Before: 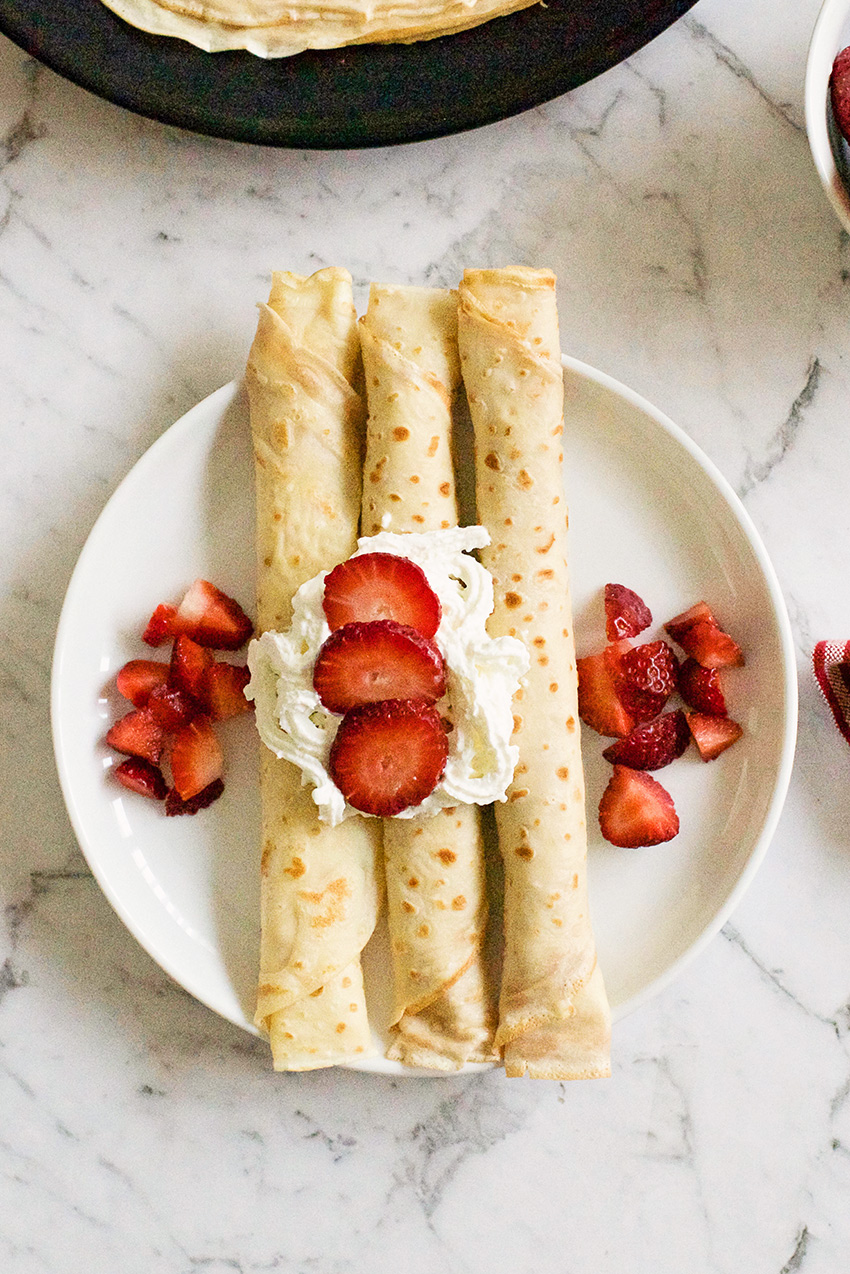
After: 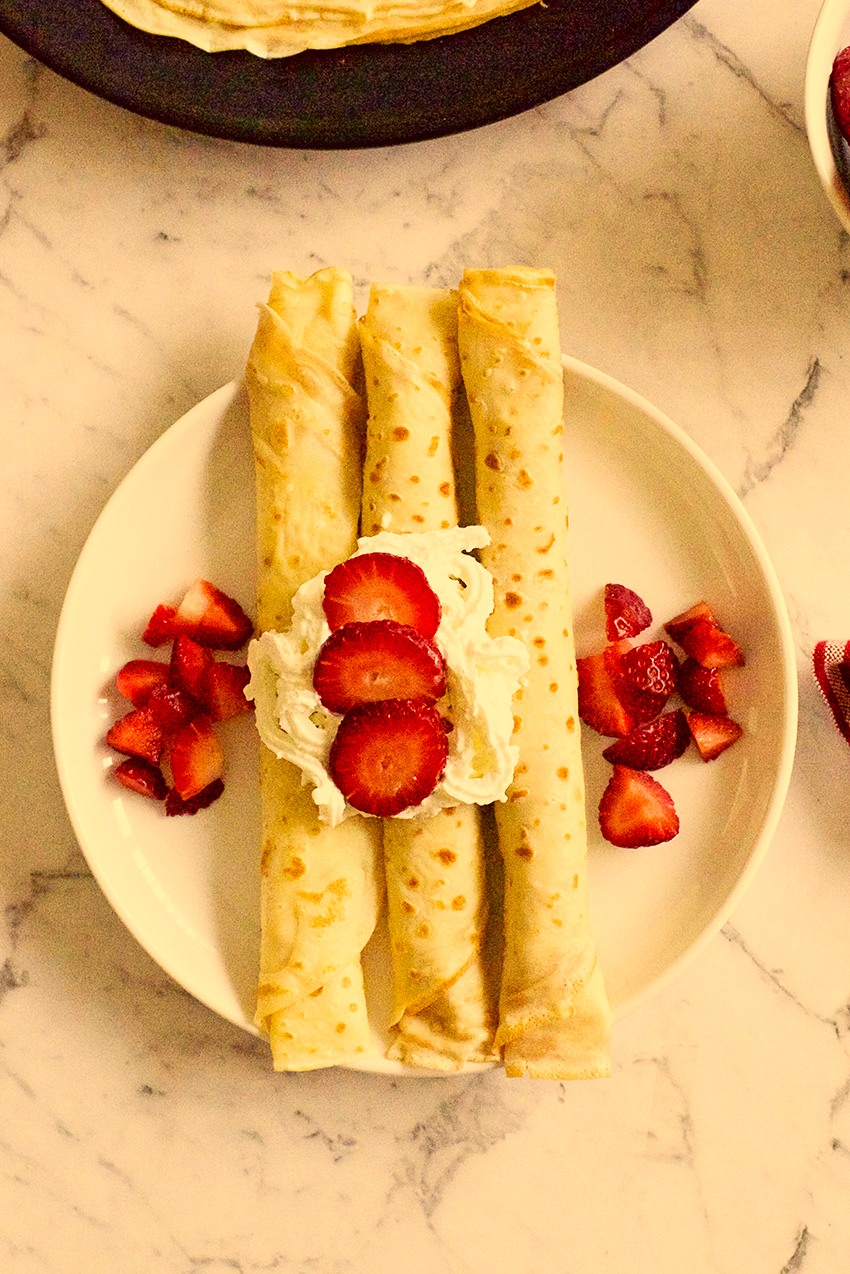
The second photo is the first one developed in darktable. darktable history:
color correction: highlights a* 9.61, highlights b* 38.56, shadows a* 14.86, shadows b* 3.14
